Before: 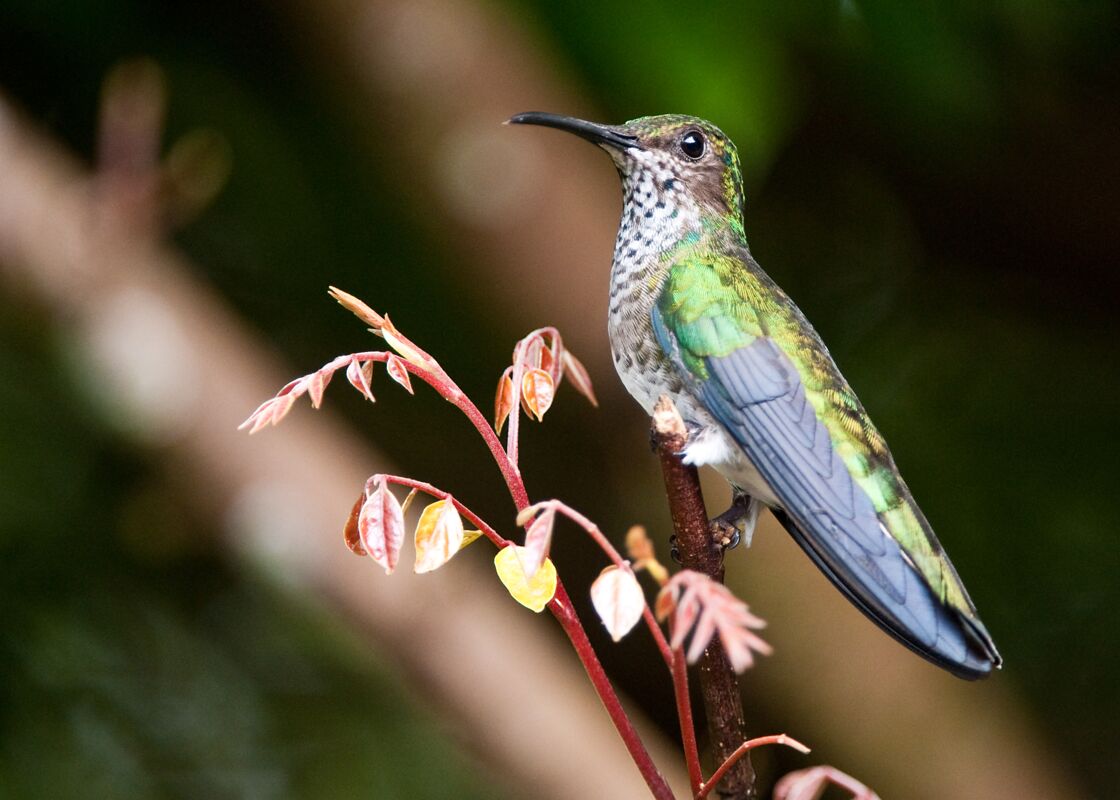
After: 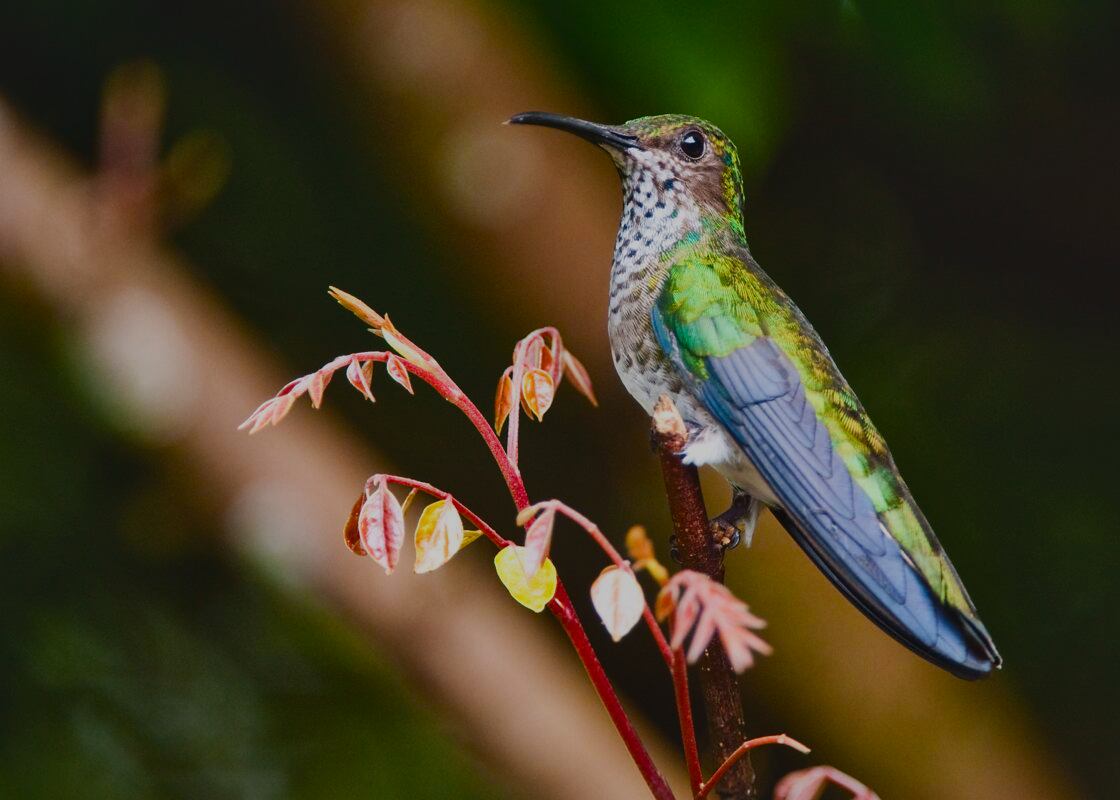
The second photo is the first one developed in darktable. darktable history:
local contrast: mode bilateral grid, contrast 20, coarseness 50, detail 140%, midtone range 0.2
exposure: black level correction -0.016, exposure -1.018 EV, compensate highlight preservation false
color balance rgb: perceptual saturation grading › global saturation 20%, perceptual saturation grading › highlights -25%, perceptual saturation grading › shadows 25%, global vibrance 50%
